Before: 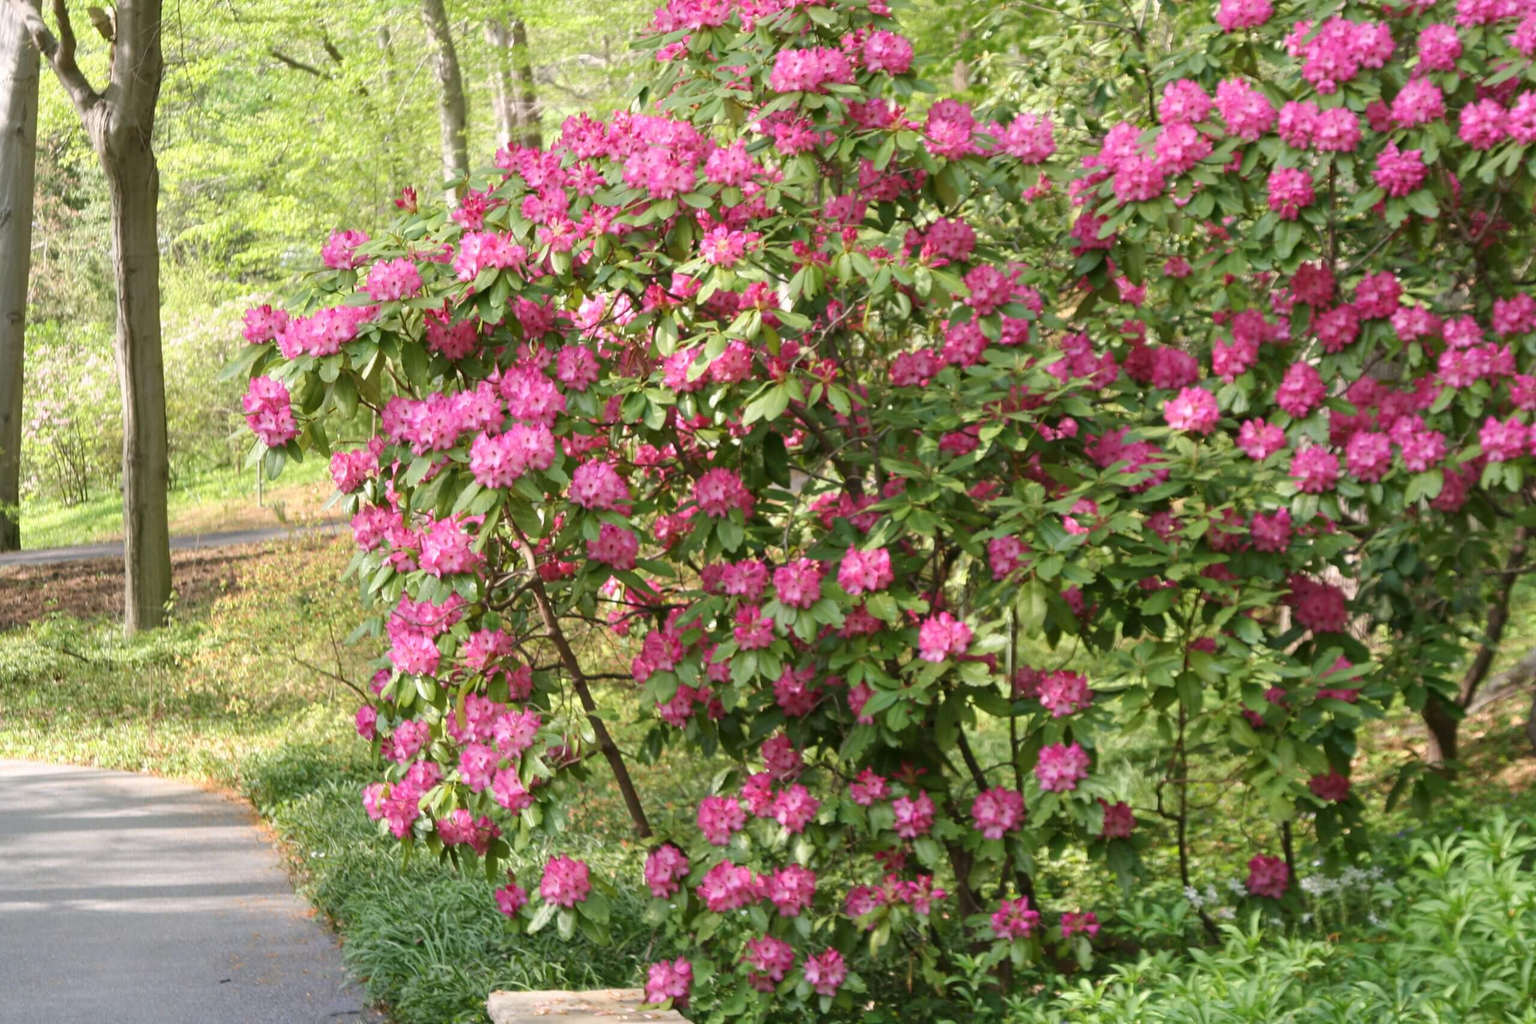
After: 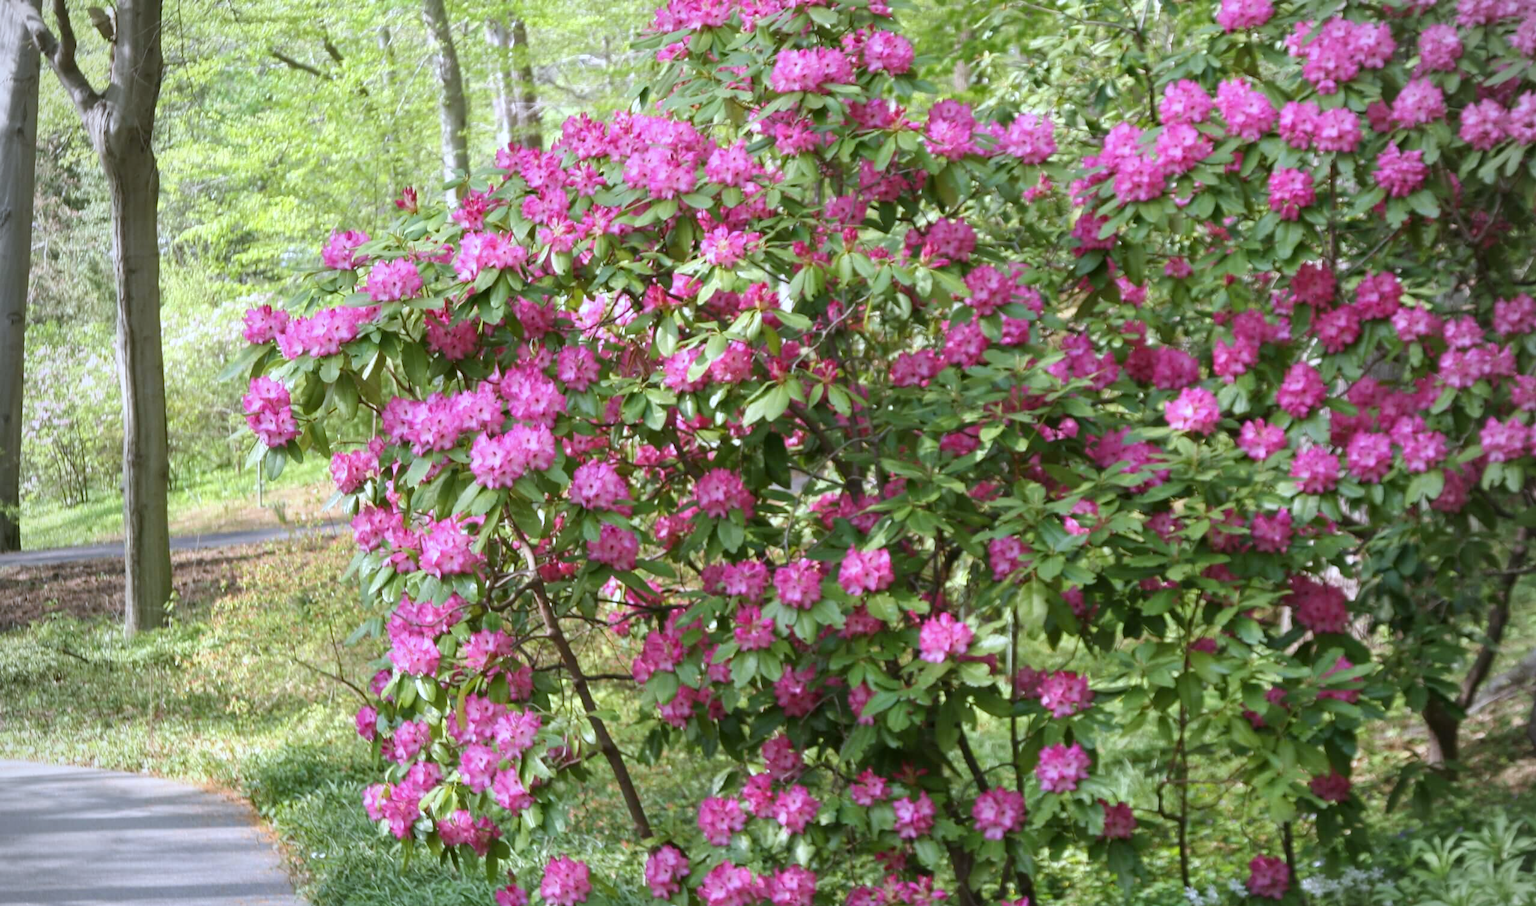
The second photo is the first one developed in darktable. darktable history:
white balance: red 0.948, green 1.02, blue 1.176
crop and rotate: top 0%, bottom 11.49%
vignetting: unbound false
